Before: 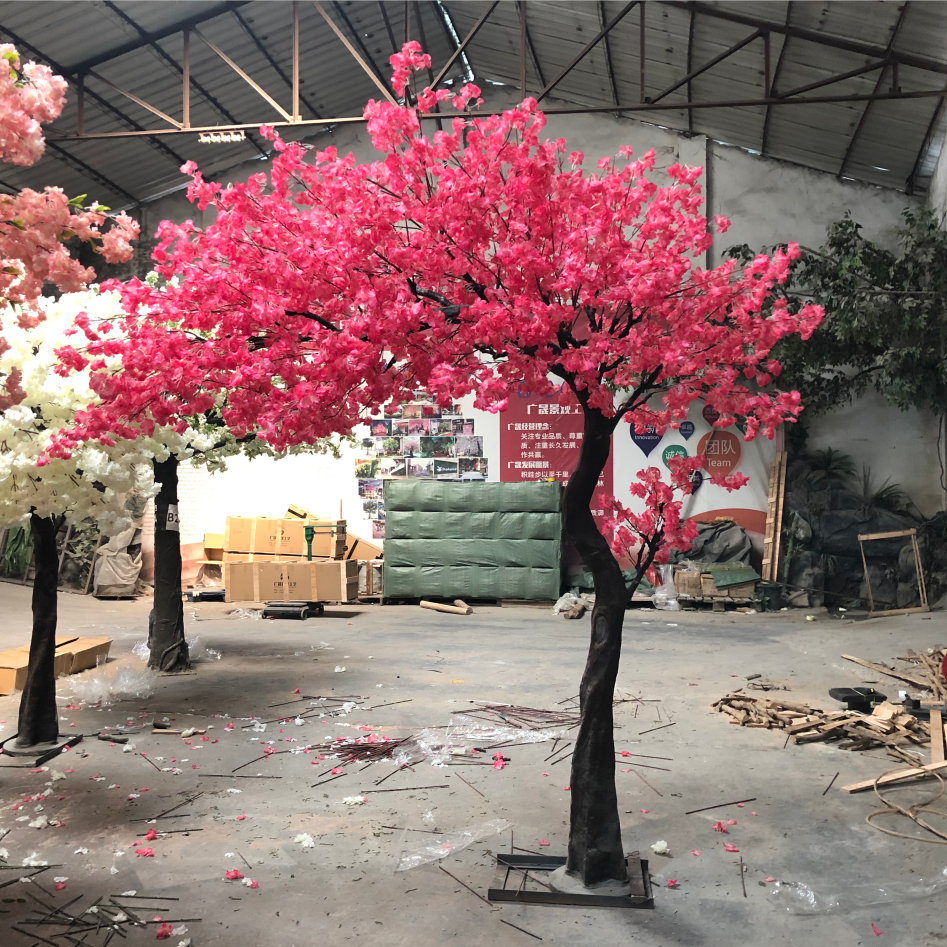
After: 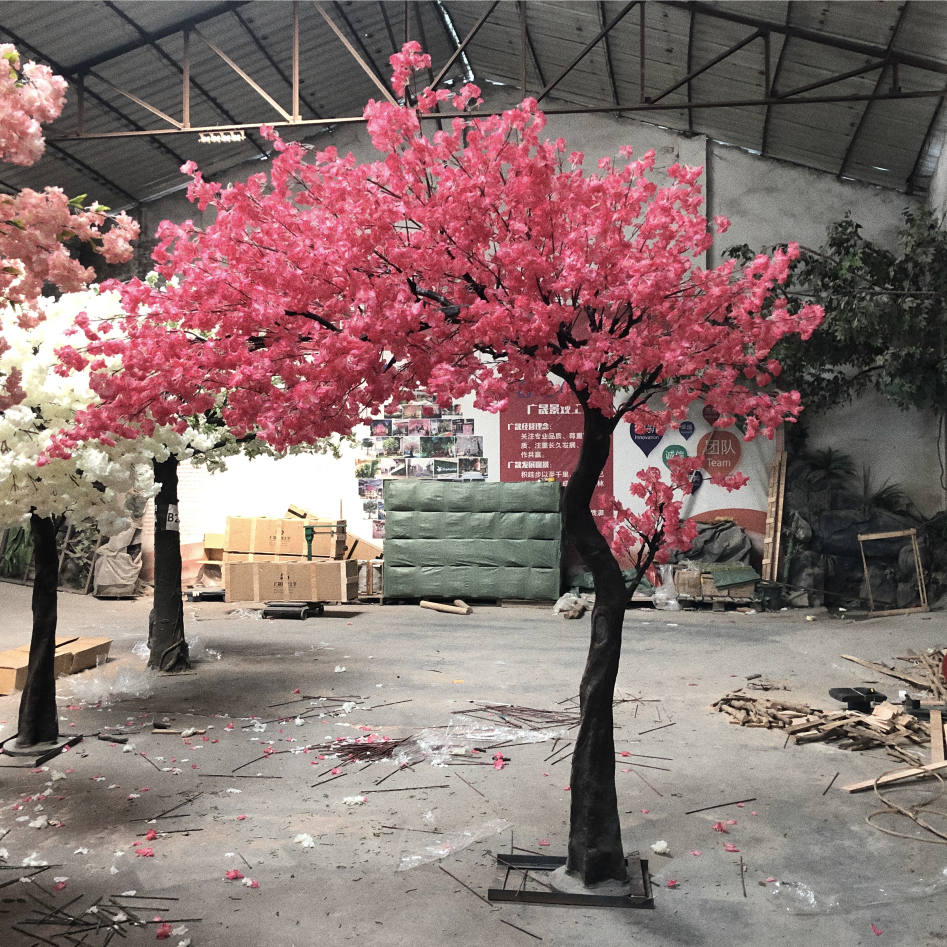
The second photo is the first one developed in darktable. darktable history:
contrast brightness saturation: contrast 0.06, brightness -0.01, saturation -0.23
grain: coarseness 0.09 ISO
